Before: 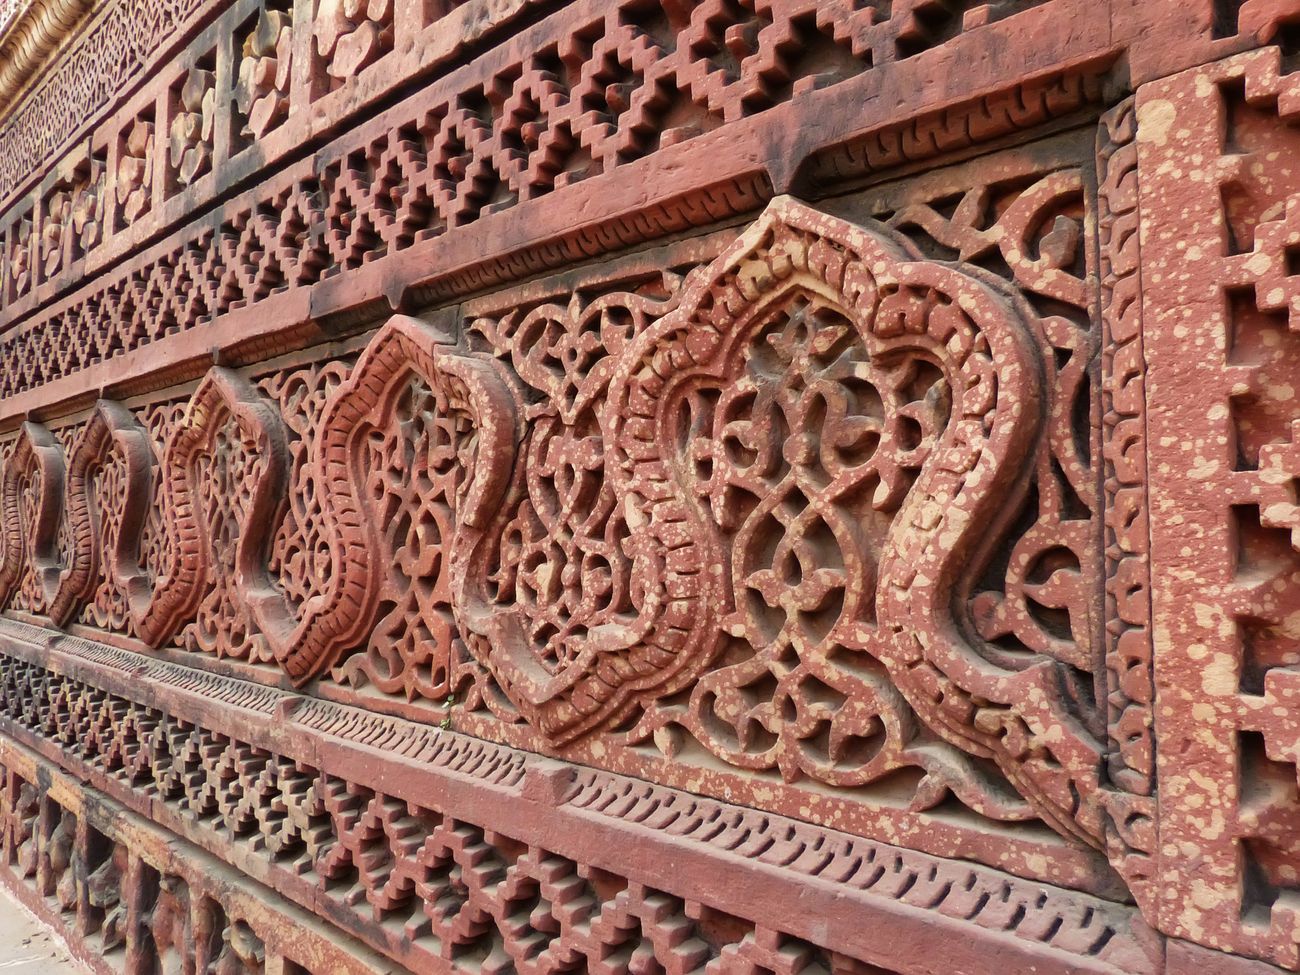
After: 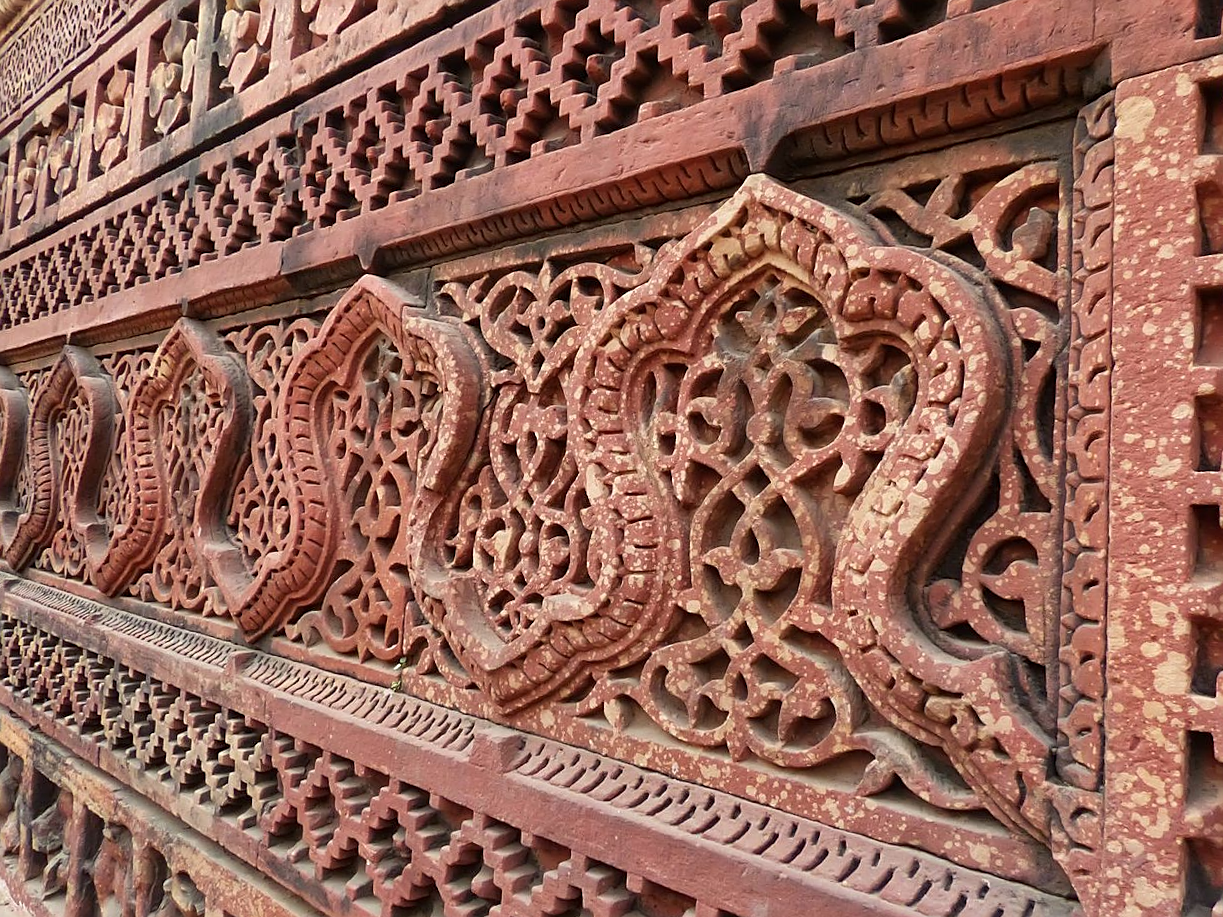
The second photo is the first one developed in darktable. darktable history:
crop and rotate: angle -2.74°
sharpen: on, module defaults
